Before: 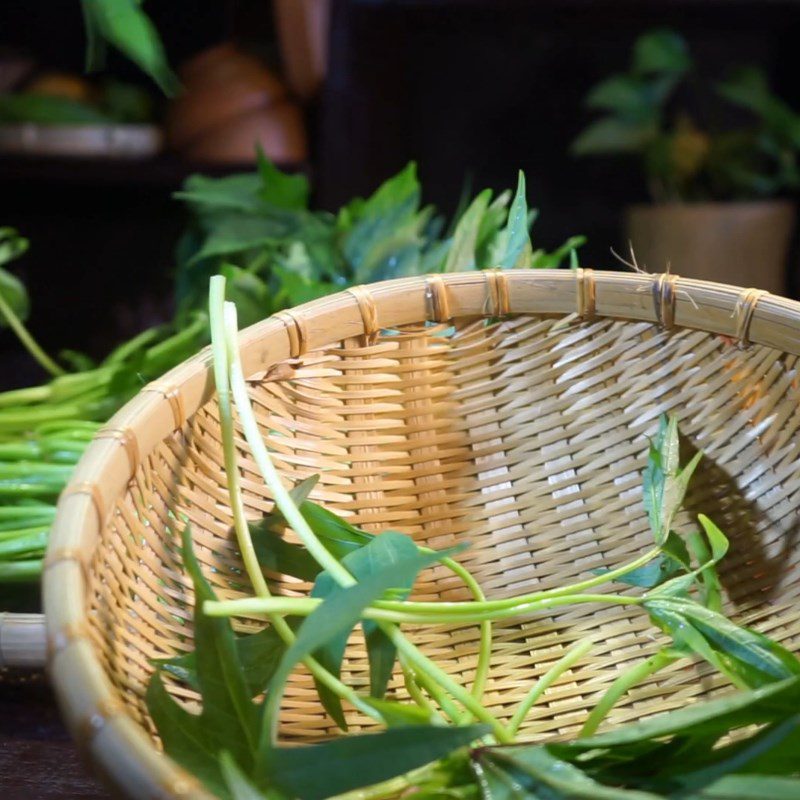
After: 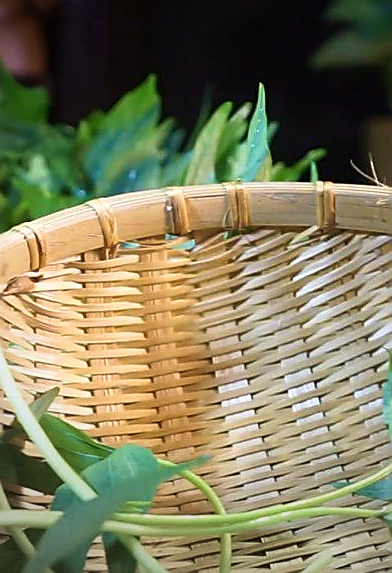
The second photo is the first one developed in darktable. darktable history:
exposure: exposure -0.054 EV, compensate highlight preservation false
local contrast: mode bilateral grid, contrast 10, coarseness 24, detail 111%, midtone range 0.2
crop: left 32.53%, top 10.944%, right 18.408%, bottom 17.397%
sharpen: radius 1.415, amount 1.255, threshold 0.649
velvia: on, module defaults
shadows and highlights: shadows -0.978, highlights 39.48
vignetting: fall-off radius 60.56%, center (0.22, -0.228)
